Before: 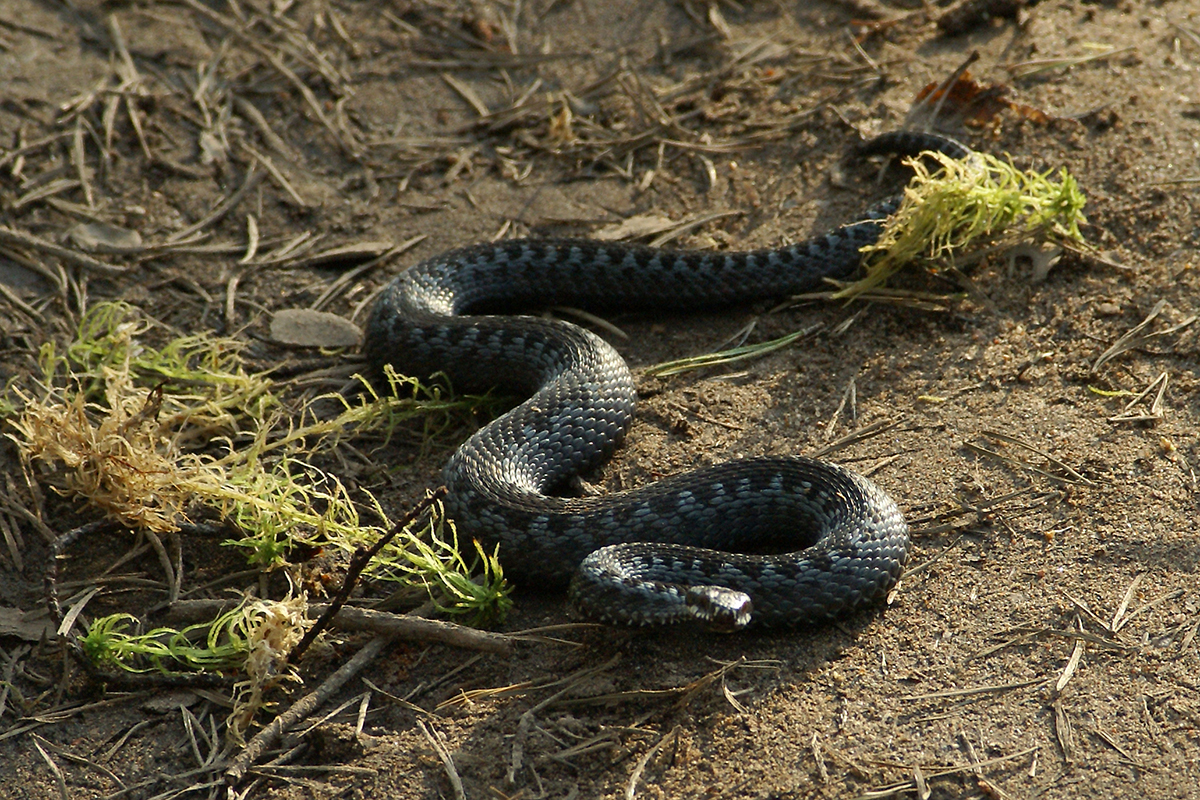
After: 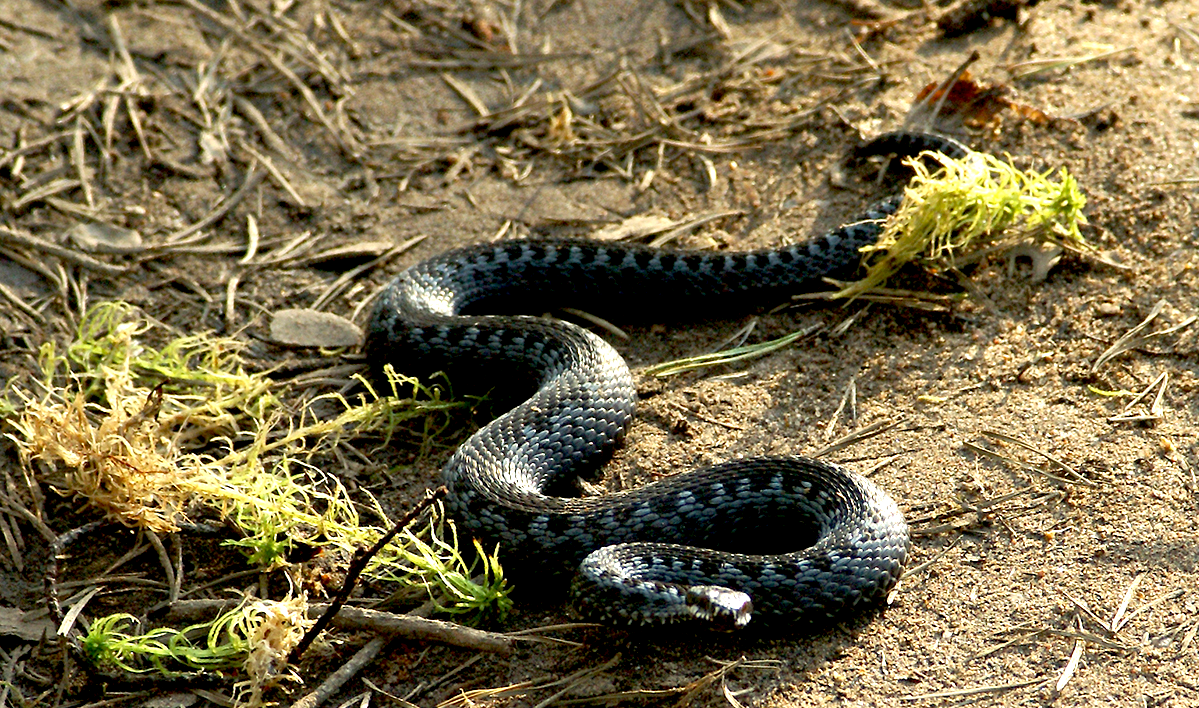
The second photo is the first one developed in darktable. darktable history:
exposure: black level correction 0.011, exposure 1.088 EV, compensate exposure bias true, compensate highlight preservation false
crop and rotate: top 0%, bottom 11.49%
